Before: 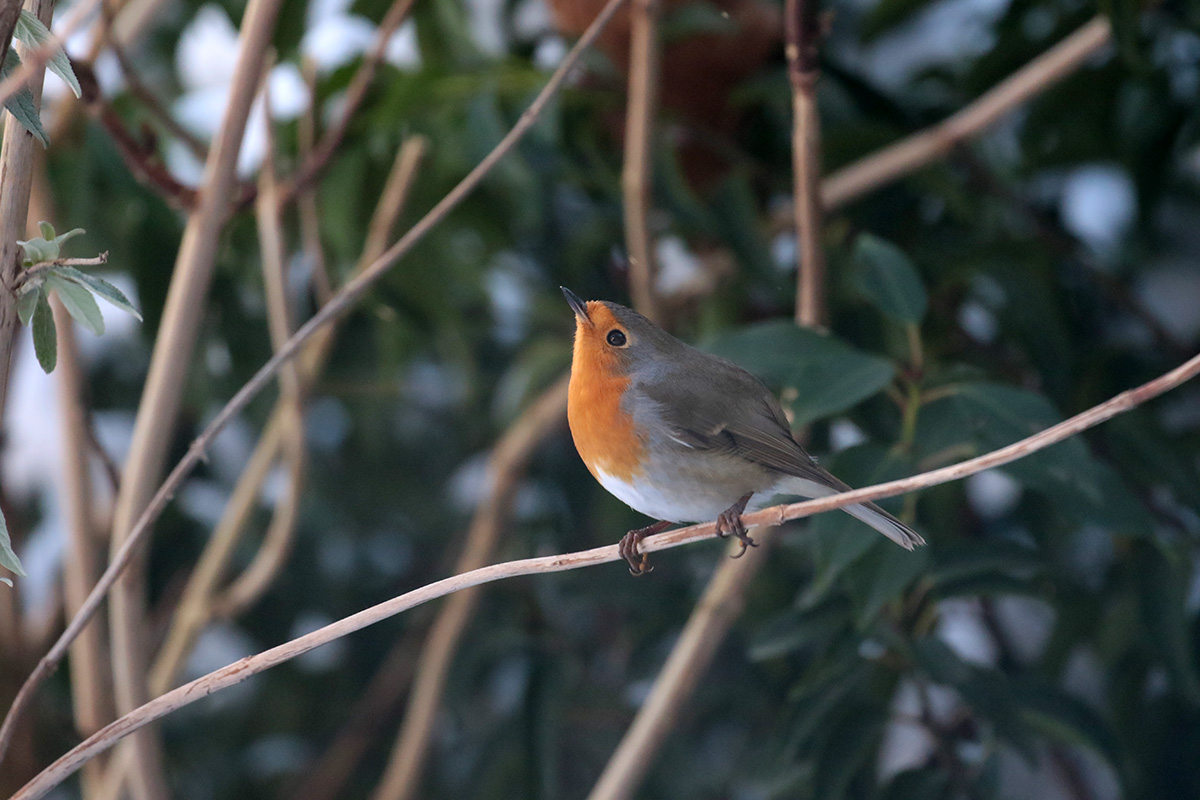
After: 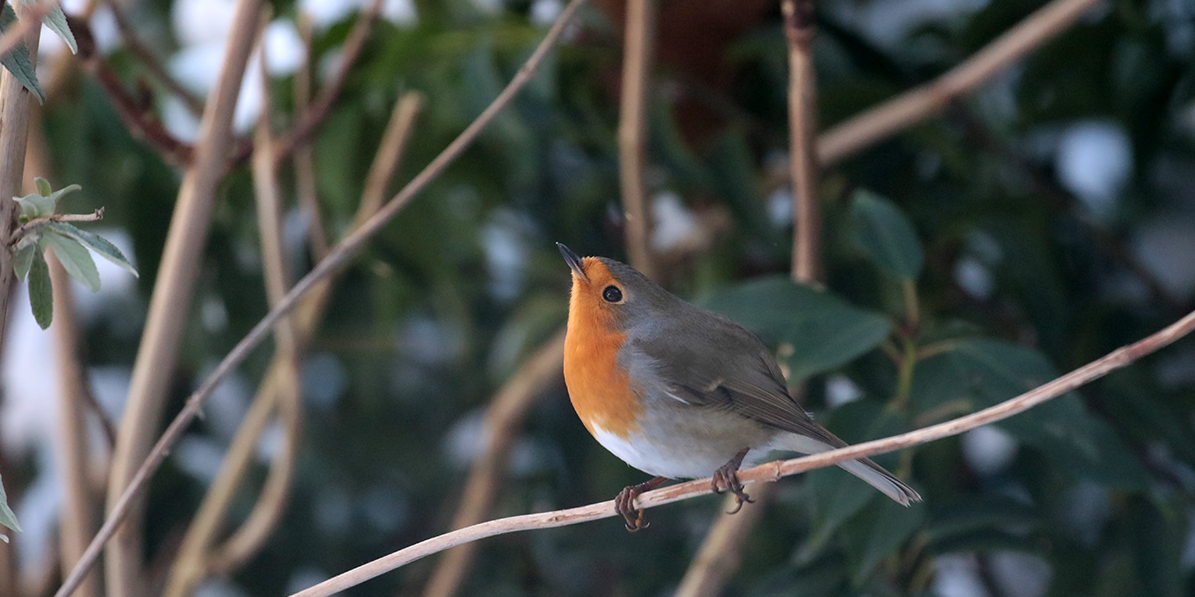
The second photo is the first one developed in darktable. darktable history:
crop: left 0.367%, top 5.551%, bottom 19.8%
